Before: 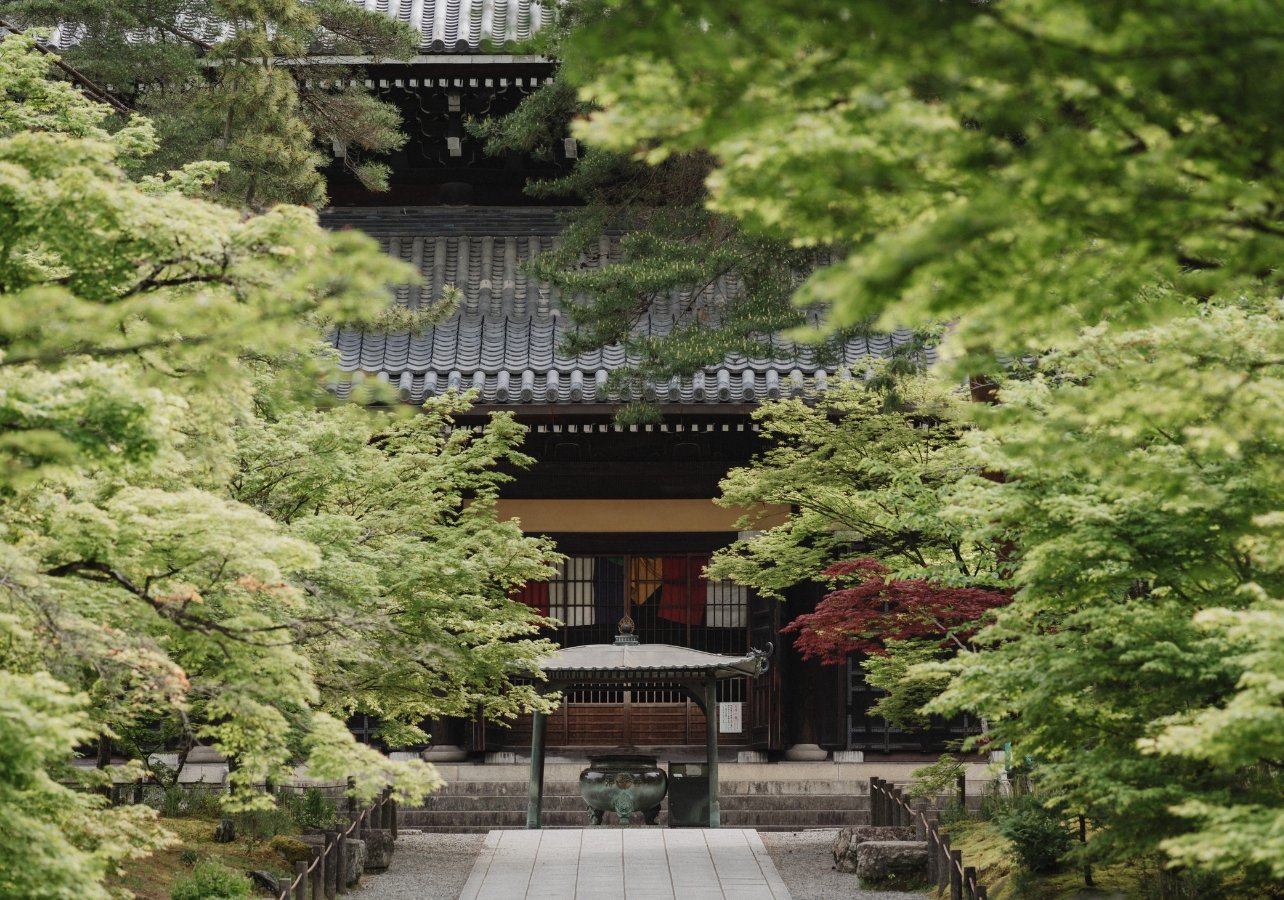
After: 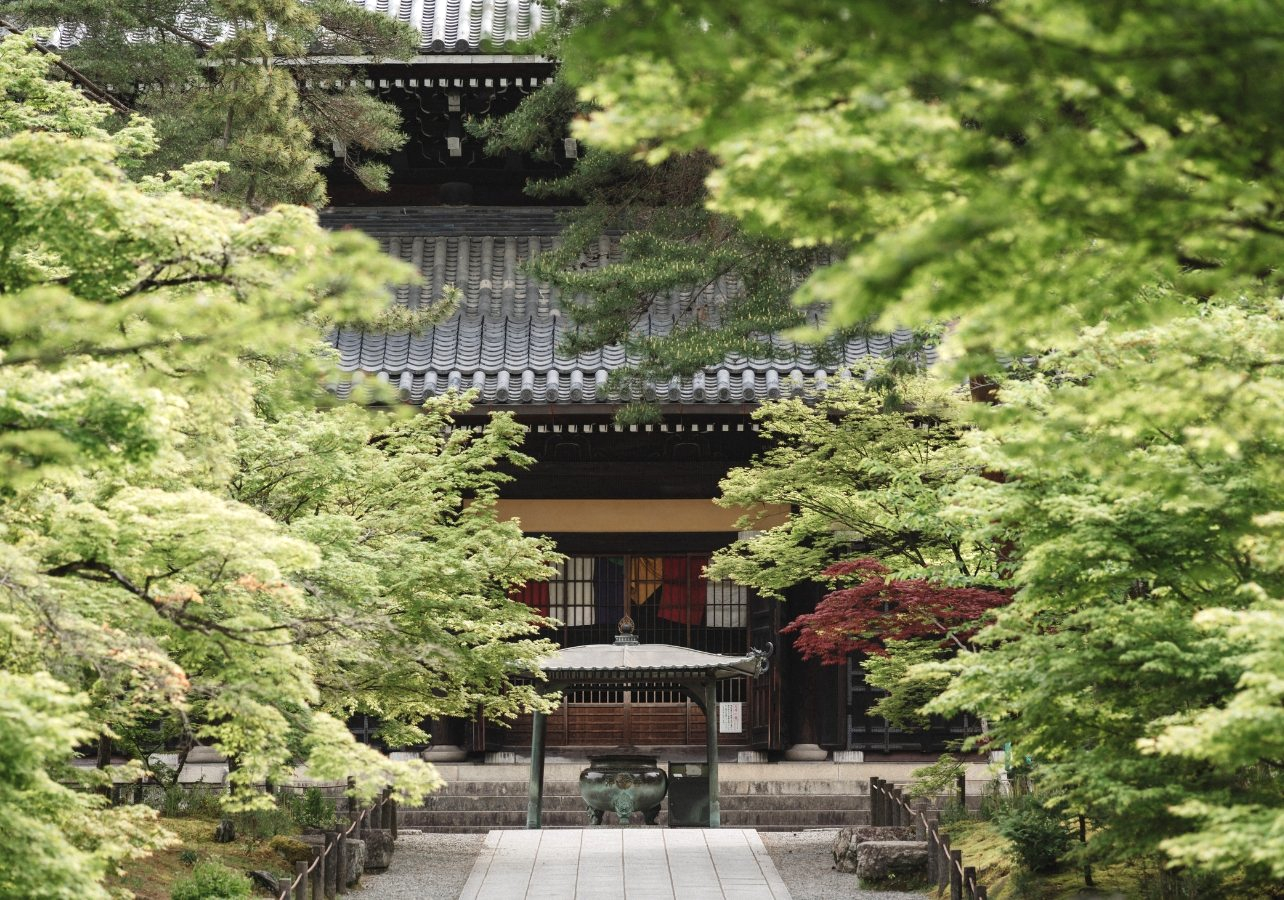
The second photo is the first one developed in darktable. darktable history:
color balance rgb: linear chroma grading › shadows -3%, linear chroma grading › highlights -4%
exposure: black level correction 0, exposure 0.5 EV, compensate highlight preservation false
